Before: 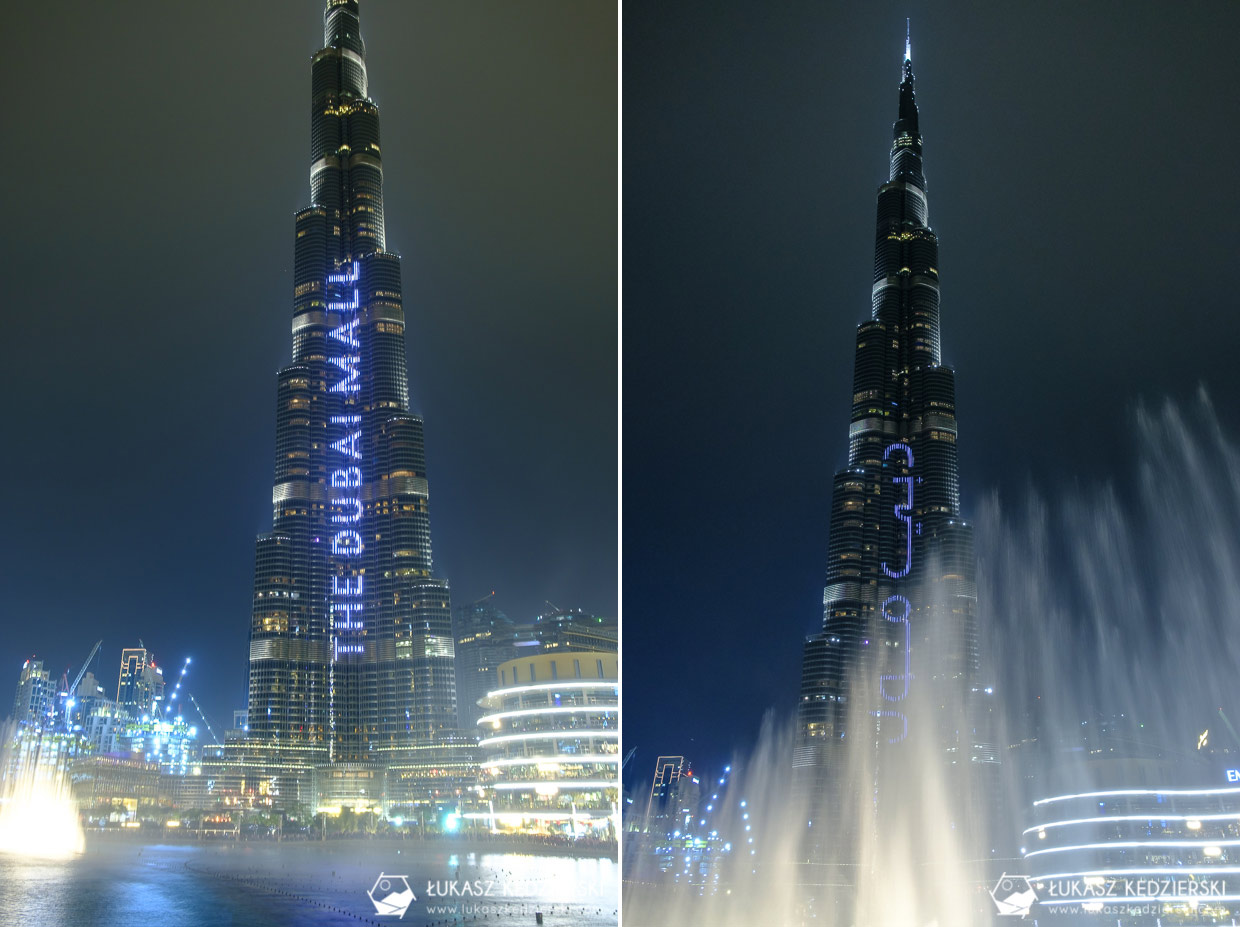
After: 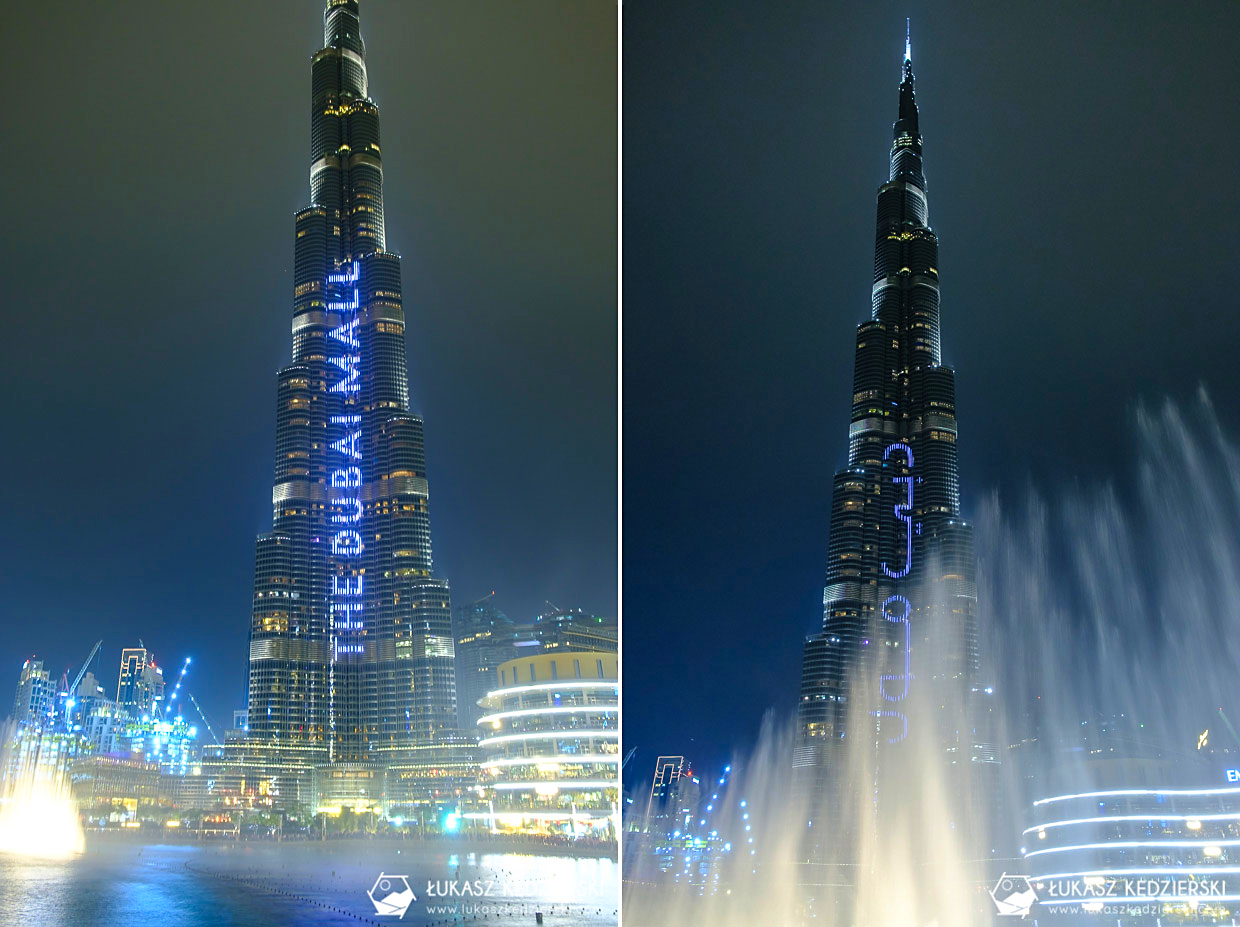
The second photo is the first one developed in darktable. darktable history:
color balance rgb: power › luminance -3.542%, power › hue 145.23°, perceptual saturation grading › global saturation 7.695%, perceptual saturation grading › shadows 4.696%, global vibrance 20%
sharpen: radius 1.819, amount 0.392, threshold 1.371
contrast brightness saturation: contrast 0.071, brightness 0.084, saturation 0.182
